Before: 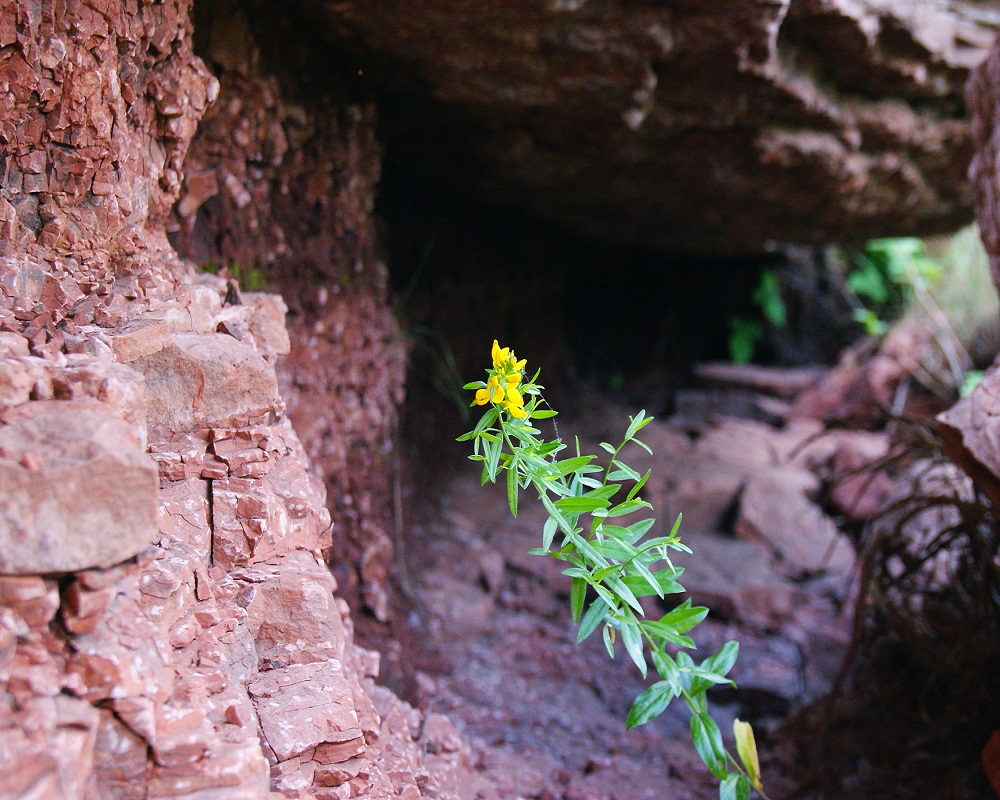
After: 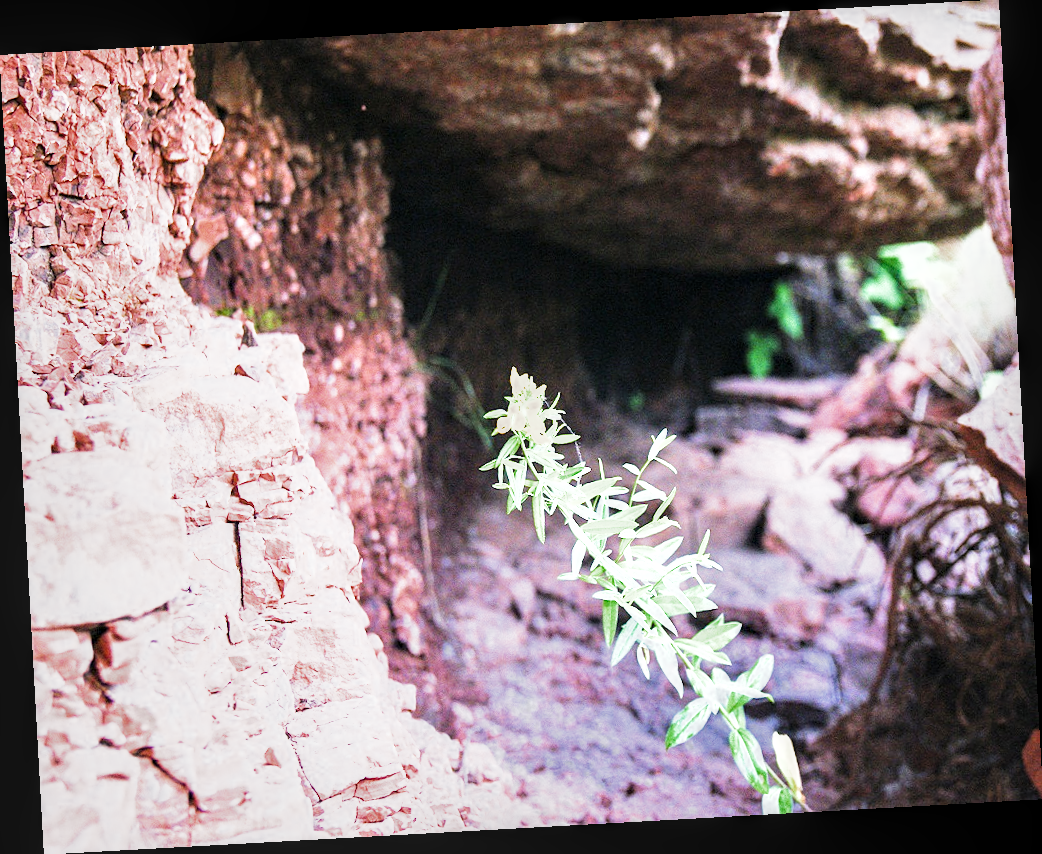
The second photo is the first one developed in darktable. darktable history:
filmic rgb: middle gray luminance 9.23%, black relative exposure -10.55 EV, white relative exposure 3.45 EV, threshold 6 EV, target black luminance 0%, hardness 5.98, latitude 59.69%, contrast 1.087, highlights saturation mix 5%, shadows ↔ highlights balance 29.23%, add noise in highlights 0, color science v3 (2019), use custom middle-gray values true, iterations of high-quality reconstruction 0, contrast in highlights soft, enable highlight reconstruction true
exposure: black level correction 0, exposure 1.2 EV, compensate exposure bias true, compensate highlight preservation false
rotate and perspective: rotation -3.18°, automatic cropping off
local contrast: detail 130%
sharpen: amount 0.2
